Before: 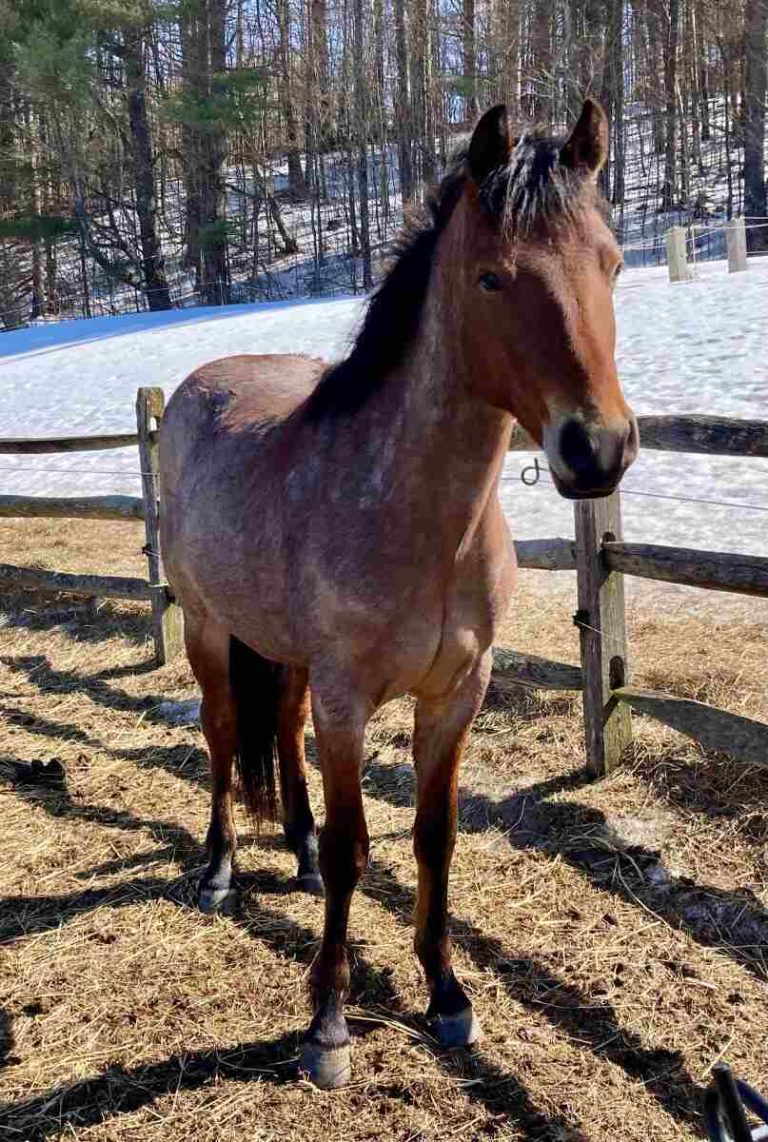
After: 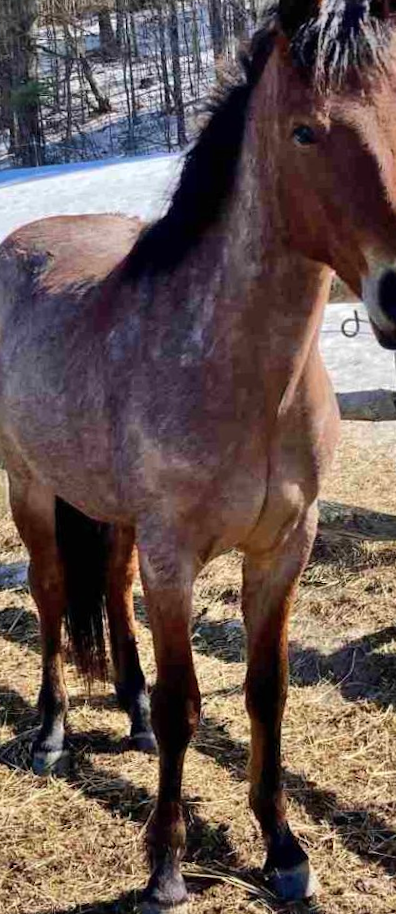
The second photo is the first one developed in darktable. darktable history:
crop and rotate: angle 0.02°, left 24.353%, top 13.219%, right 26.156%, bottom 8.224%
shadows and highlights: shadows 60, soften with gaussian
rotate and perspective: rotation -1.77°, lens shift (horizontal) 0.004, automatic cropping off
